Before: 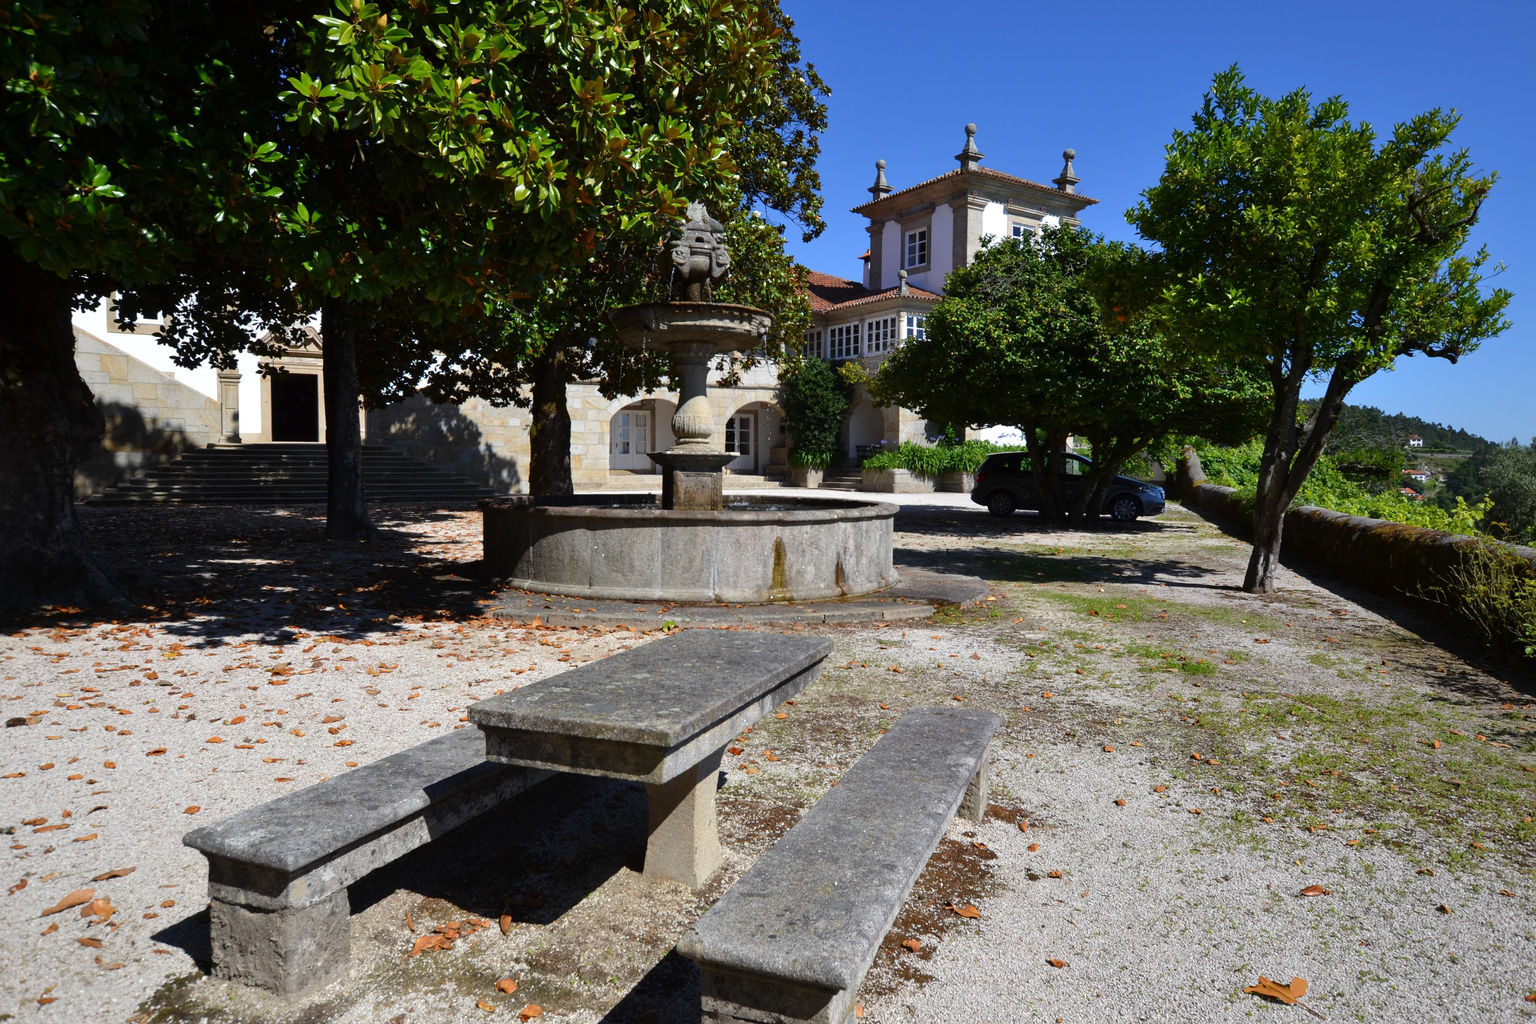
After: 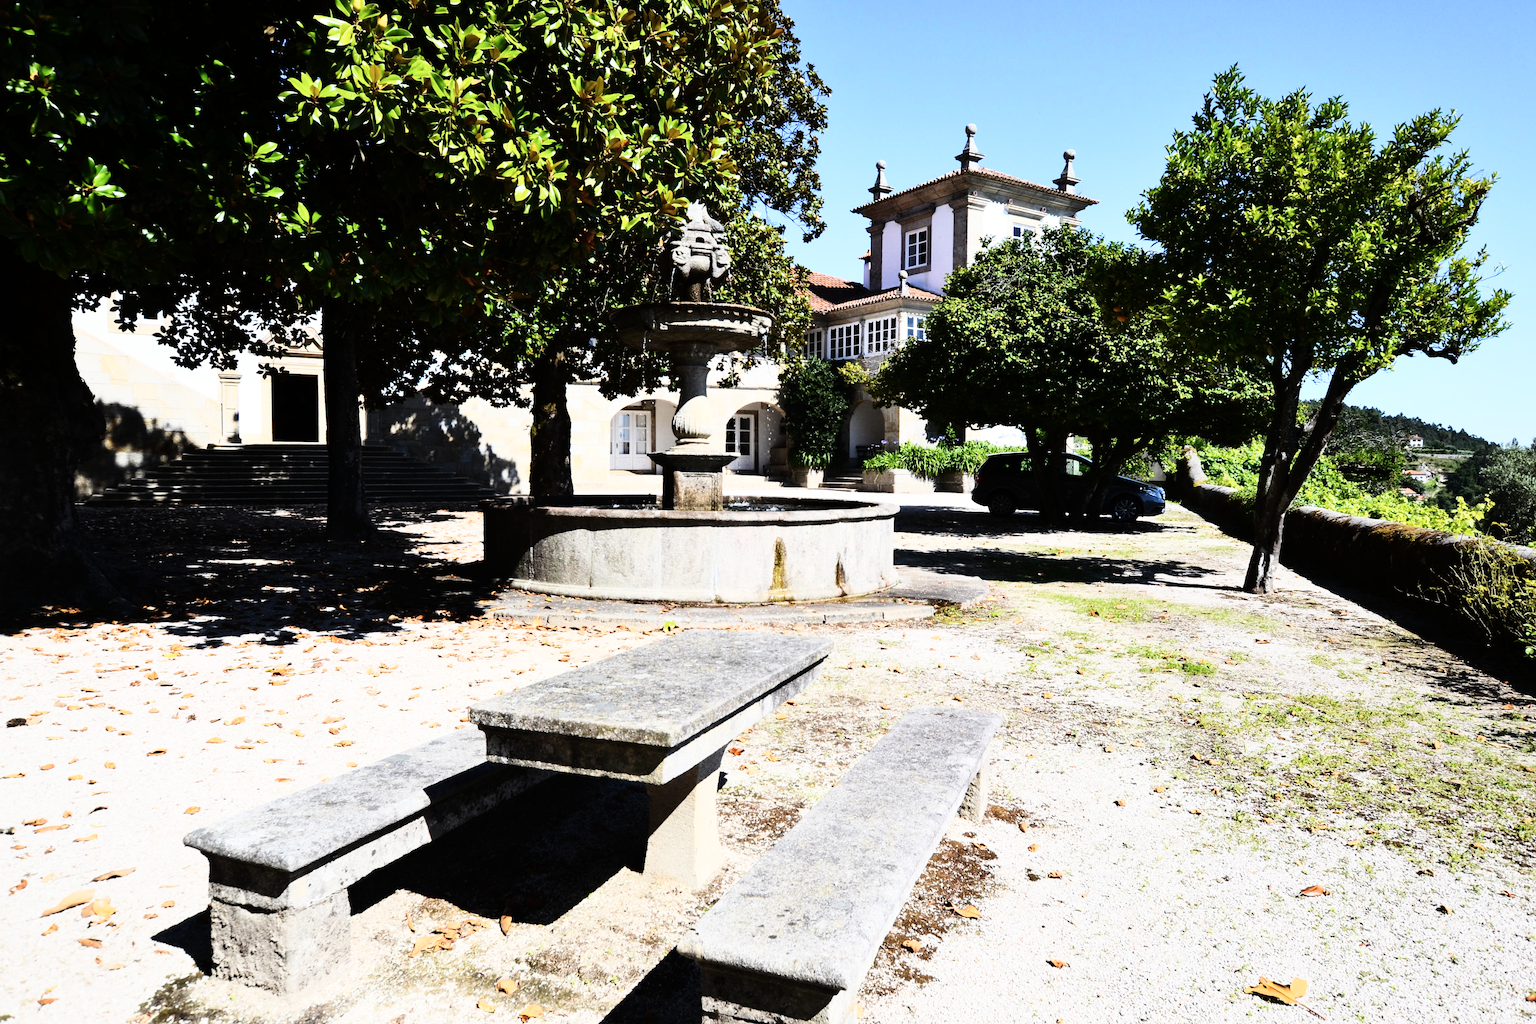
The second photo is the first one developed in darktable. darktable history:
color zones: curves: ch1 [(0, 0.469) (0.001, 0.469) (0.12, 0.446) (0.248, 0.469) (0.5, 0.5) (0.748, 0.5) (0.999, 0.469) (1, 0.469)]
base curve: curves: ch0 [(0, 0) (0.204, 0.334) (0.55, 0.733) (1, 1)], preserve colors none
rgb curve: curves: ch0 [(0, 0) (0.21, 0.15) (0.24, 0.21) (0.5, 0.75) (0.75, 0.96) (0.89, 0.99) (1, 1)]; ch1 [(0, 0.02) (0.21, 0.13) (0.25, 0.2) (0.5, 0.67) (0.75, 0.9) (0.89, 0.97) (1, 1)]; ch2 [(0, 0.02) (0.21, 0.13) (0.25, 0.2) (0.5, 0.67) (0.75, 0.9) (0.89, 0.97) (1, 1)], compensate middle gray true
